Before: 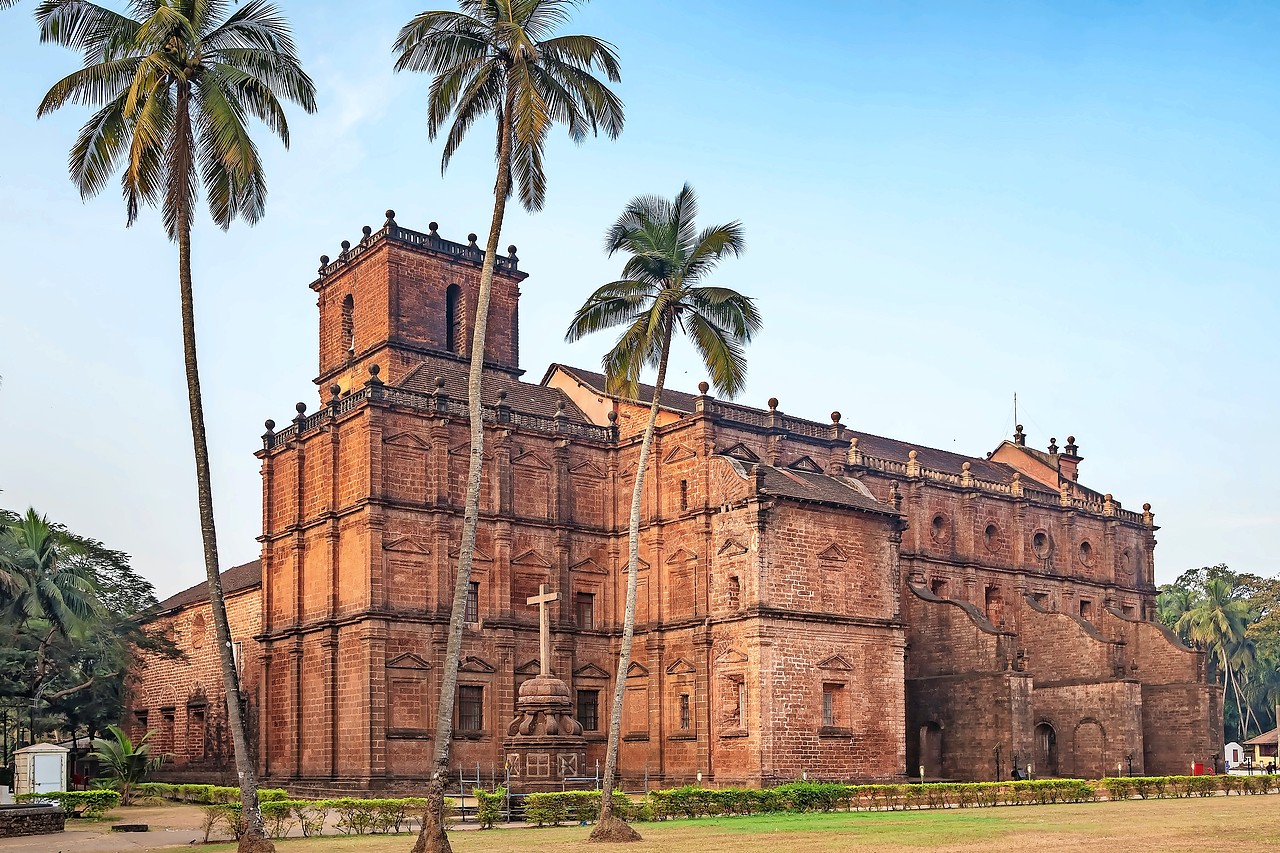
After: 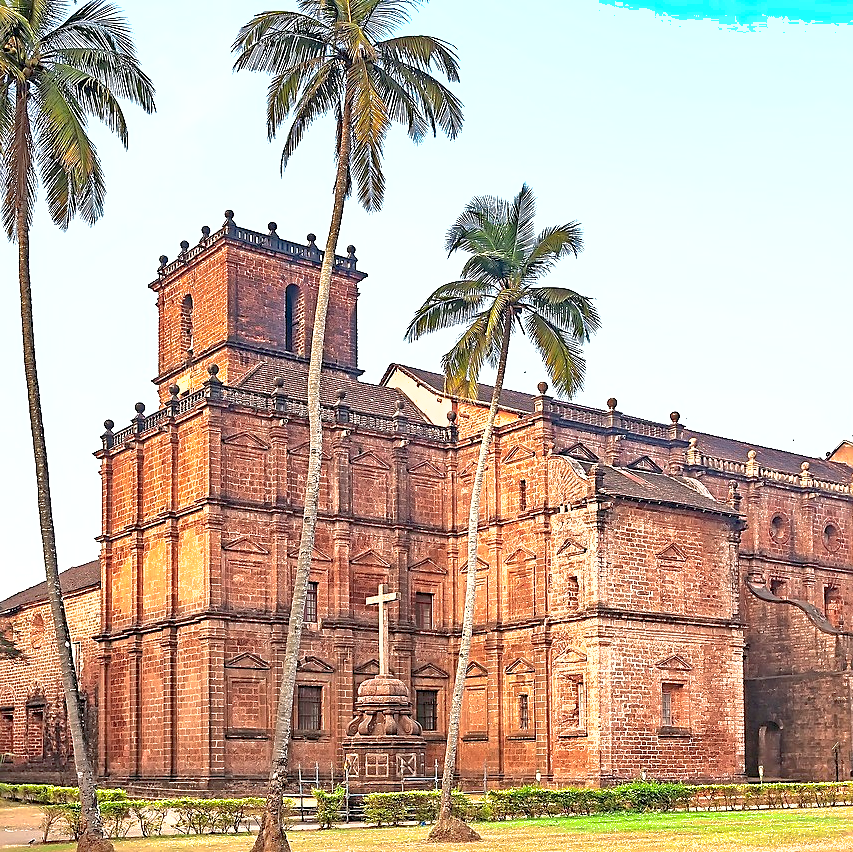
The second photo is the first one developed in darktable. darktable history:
sharpen: on, module defaults
exposure: exposure 0.935 EV, compensate highlight preservation false
crop and rotate: left 12.648%, right 20.685%
shadows and highlights: on, module defaults
